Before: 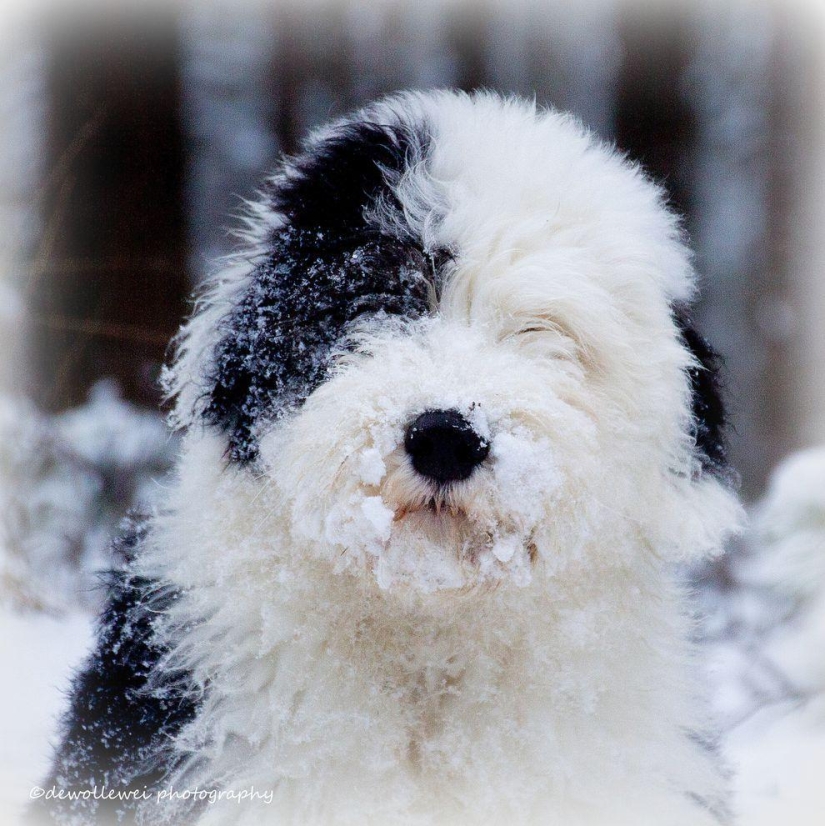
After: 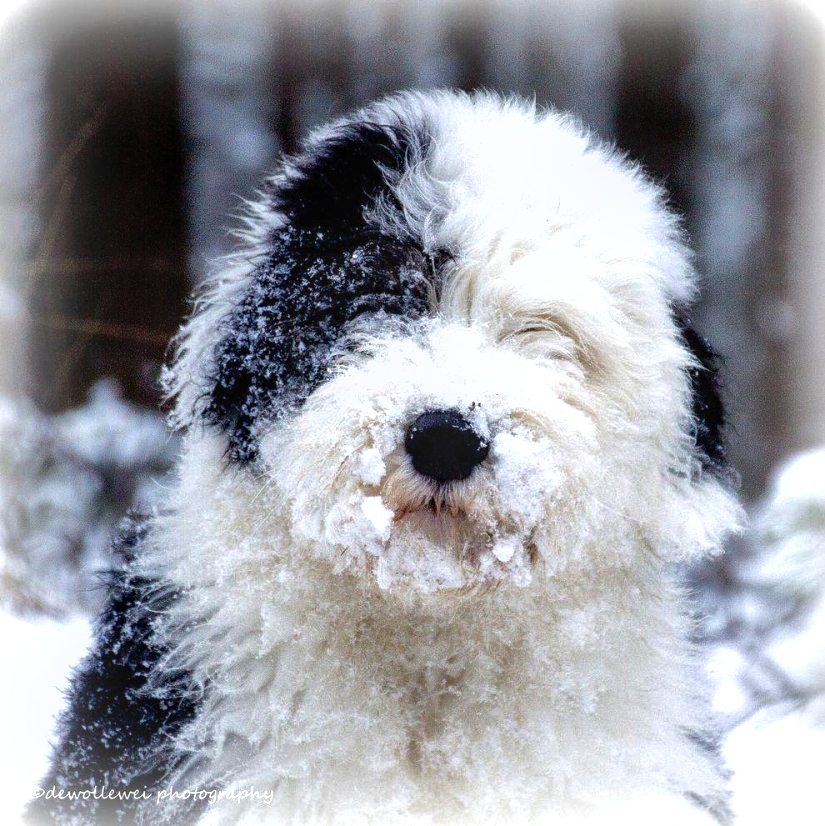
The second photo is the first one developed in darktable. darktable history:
exposure: exposure -0.149 EV, compensate highlight preservation false
local contrast: on, module defaults
tone equalizer: -8 EV -0.773 EV, -7 EV -0.709 EV, -6 EV -0.576 EV, -5 EV -0.376 EV, -3 EV 0.404 EV, -2 EV 0.6 EV, -1 EV 0.681 EV, +0 EV 0.754 EV, edges refinement/feathering 500, mask exposure compensation -1.57 EV, preserve details no
shadows and highlights: on, module defaults
